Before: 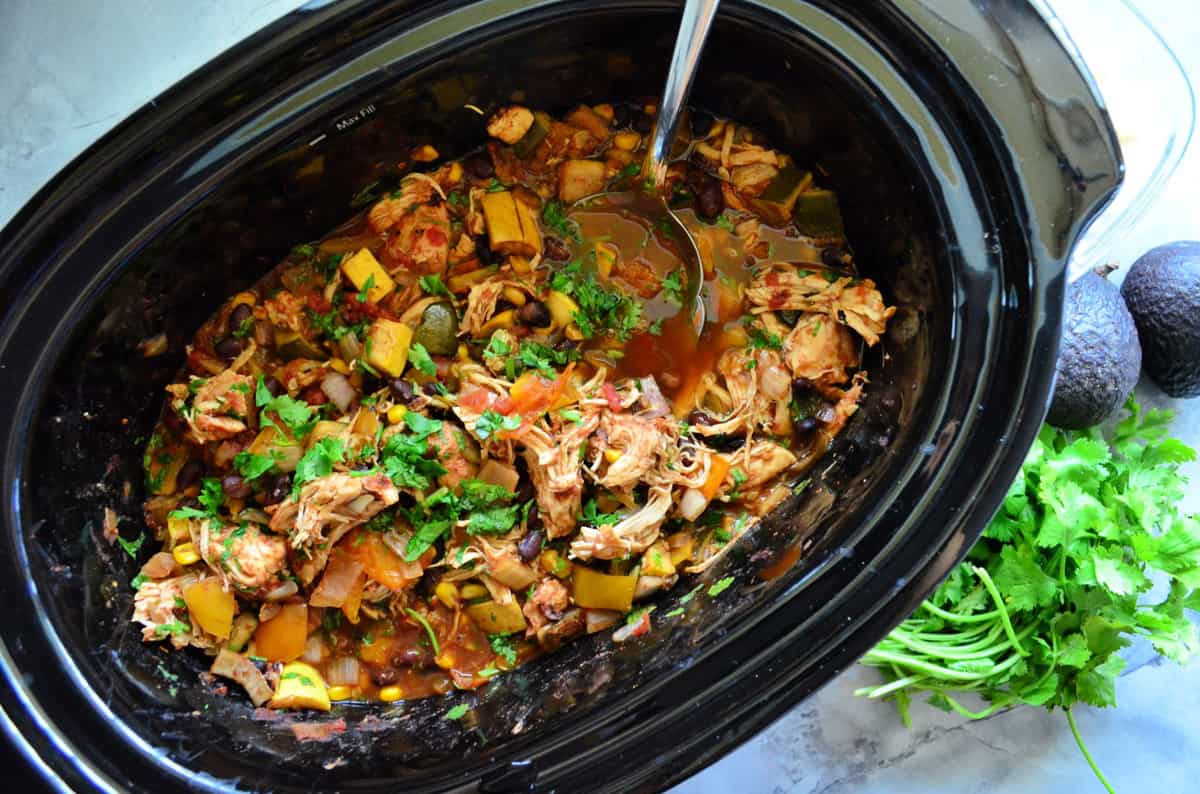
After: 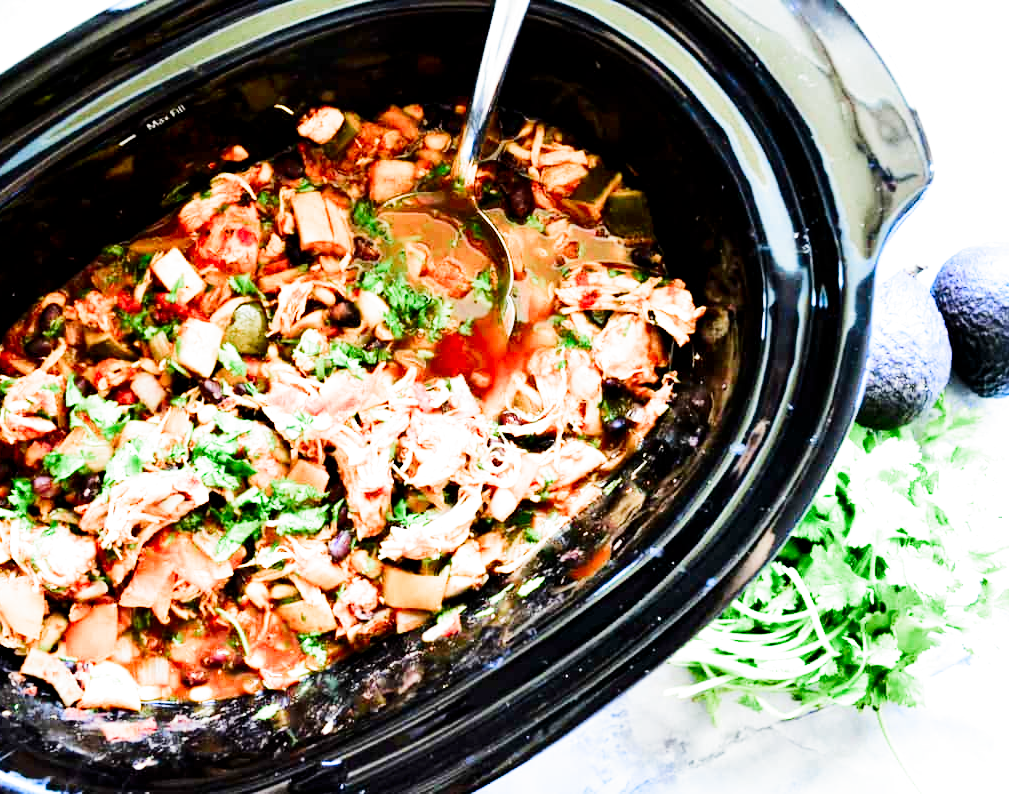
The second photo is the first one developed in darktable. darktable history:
exposure: exposure 2.257 EV, compensate highlight preservation false
contrast brightness saturation: contrast 0.221, brightness -0.183, saturation 0.244
crop: left 15.885%
filmic rgb: black relative exposure -5.07 EV, white relative exposure 3.96 EV, hardness 2.88, contrast 1.099, add noise in highlights 0.001, preserve chrominance luminance Y, color science v3 (2019), use custom middle-gray values true, iterations of high-quality reconstruction 10, contrast in highlights soft
